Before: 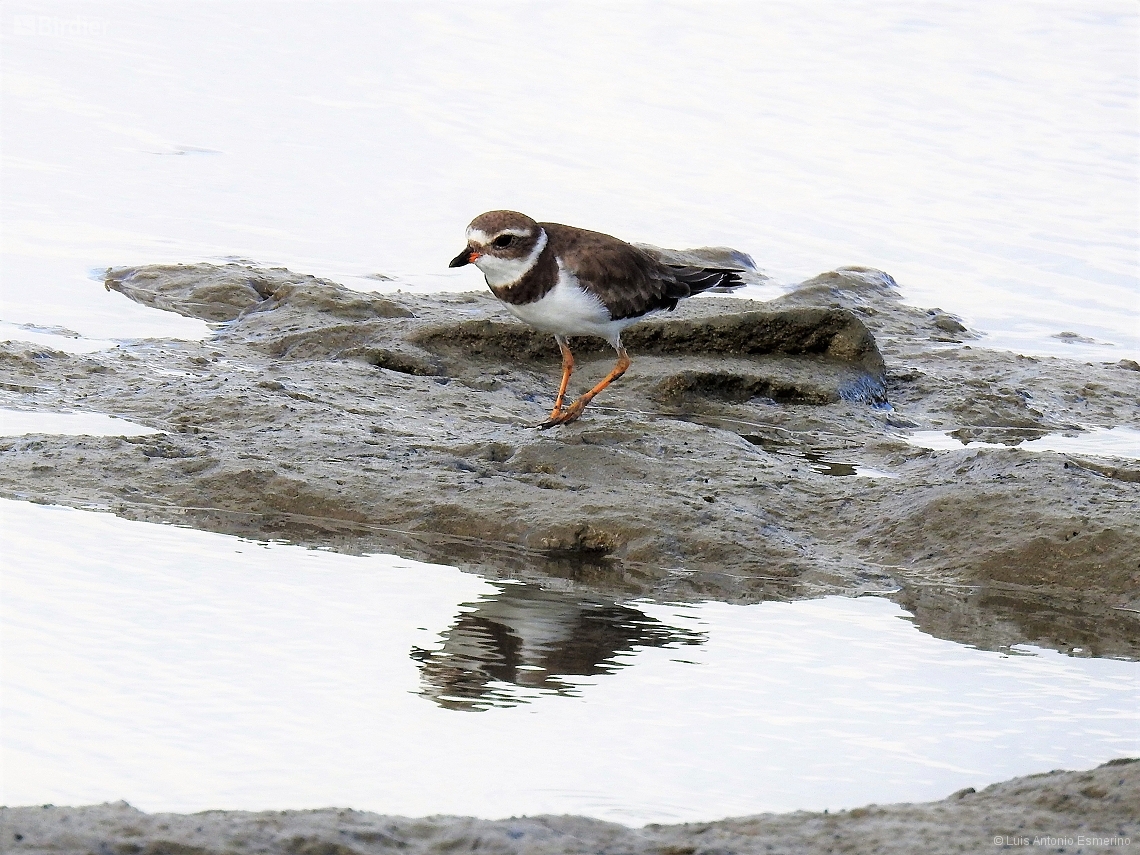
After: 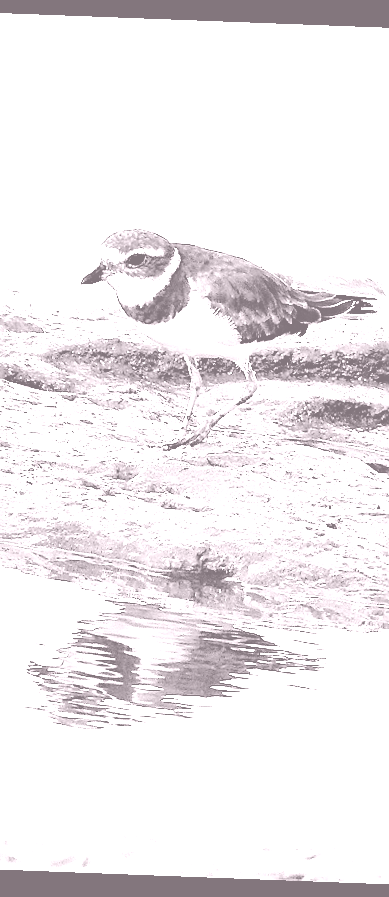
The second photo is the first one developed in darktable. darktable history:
colorize: hue 25.2°, saturation 83%, source mix 82%, lightness 79%, version 1
crop: left 33.36%, right 33.36%
contrast brightness saturation: brightness 0.15
rotate and perspective: rotation 2.17°, automatic cropping off
tone curve: curves: ch0 [(0.017, 0) (0.122, 0.046) (0.295, 0.297) (0.449, 0.505) (0.559, 0.629) (0.729, 0.796) (0.879, 0.898) (1, 0.97)]; ch1 [(0, 0) (0.393, 0.4) (0.447, 0.447) (0.485, 0.497) (0.522, 0.503) (0.539, 0.52) (0.606, 0.6) (0.696, 0.679) (1, 1)]; ch2 [(0, 0) (0.369, 0.388) (0.449, 0.431) (0.499, 0.501) (0.516, 0.536) (0.604, 0.599) (0.741, 0.763) (1, 1)], color space Lab, independent channels, preserve colors none
sharpen: on, module defaults
color balance: on, module defaults
shadows and highlights: soften with gaussian
